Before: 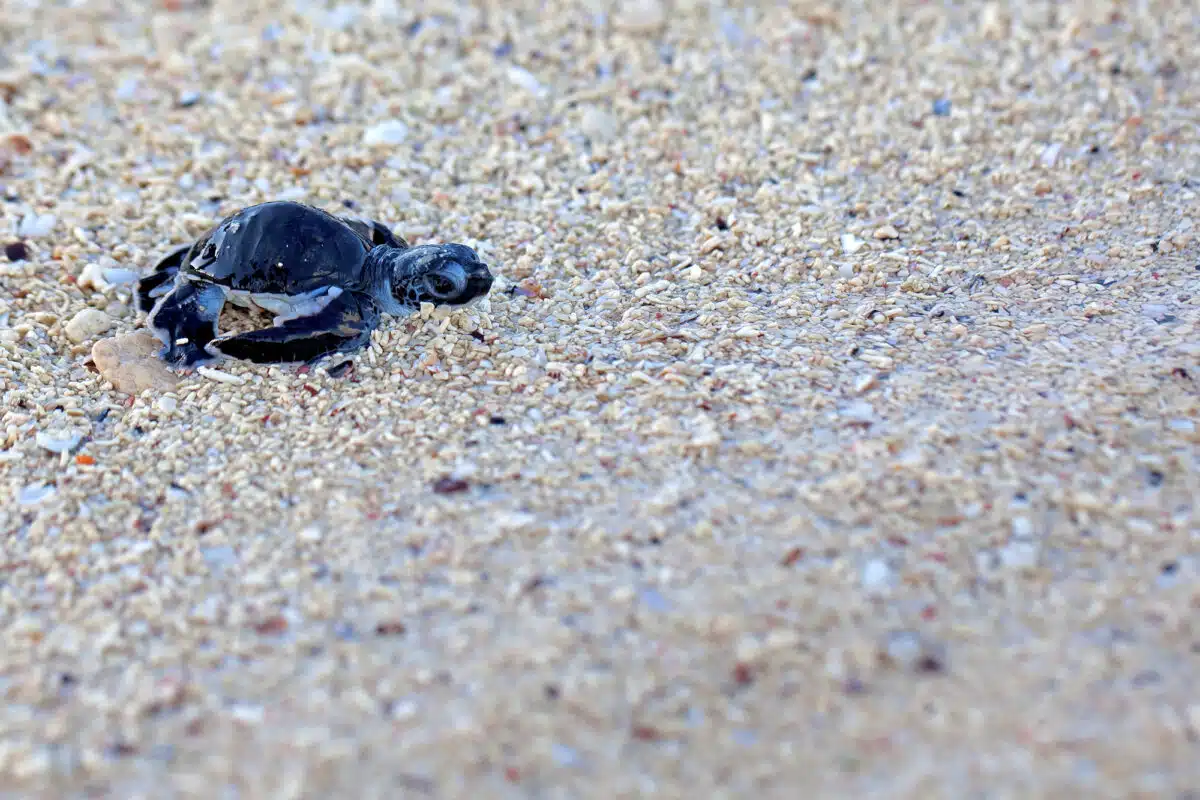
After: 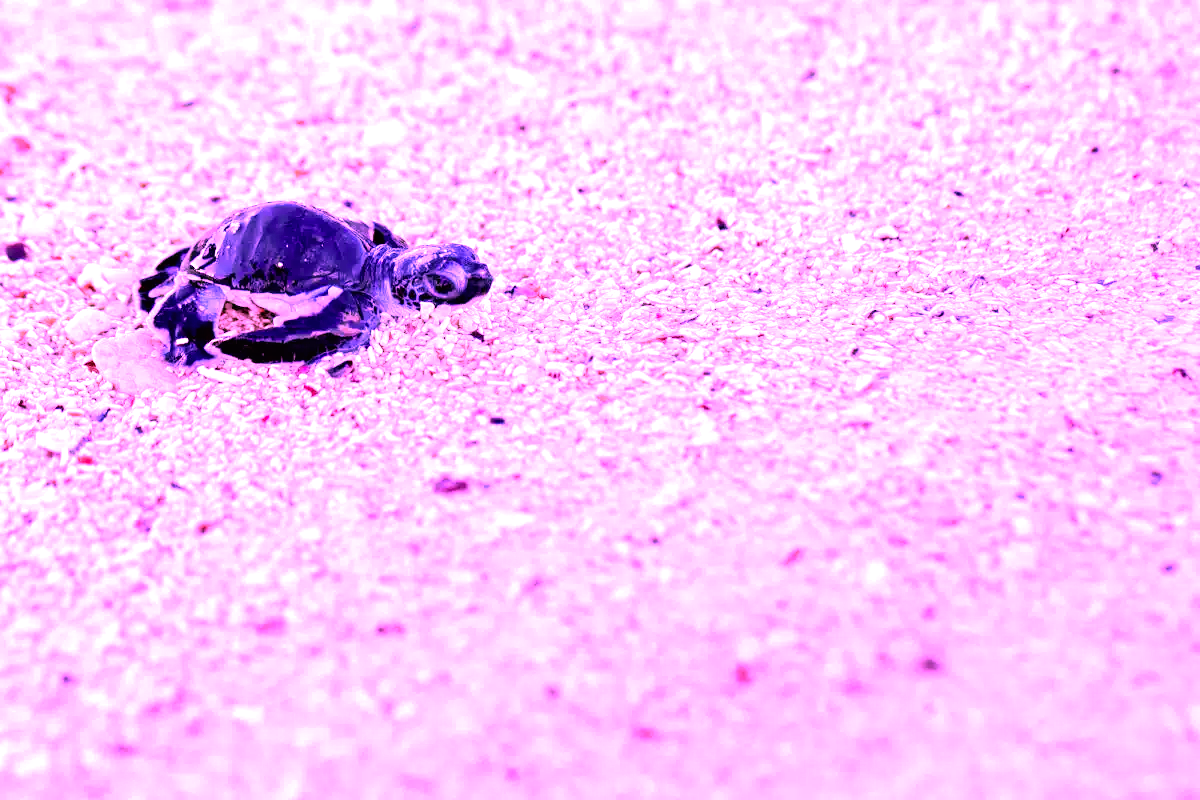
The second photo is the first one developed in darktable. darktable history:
exposure: black level correction 0, exposure 1.388 EV, compensate exposure bias true, compensate highlight preservation false
color calibration: illuminant custom, x 0.261, y 0.521, temperature 7054.11 K
